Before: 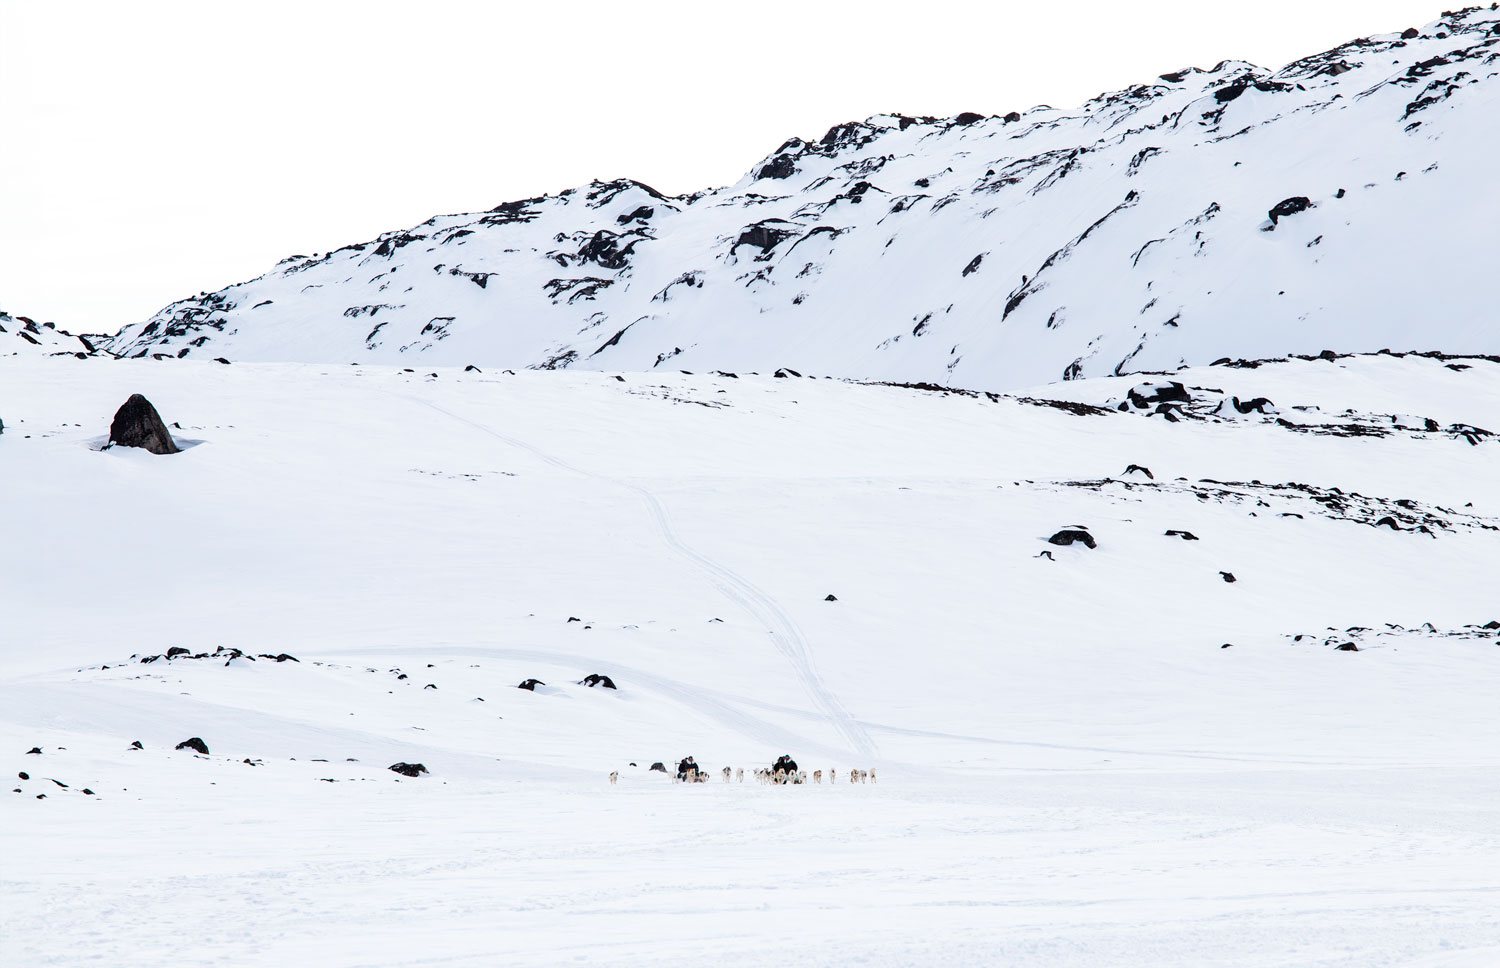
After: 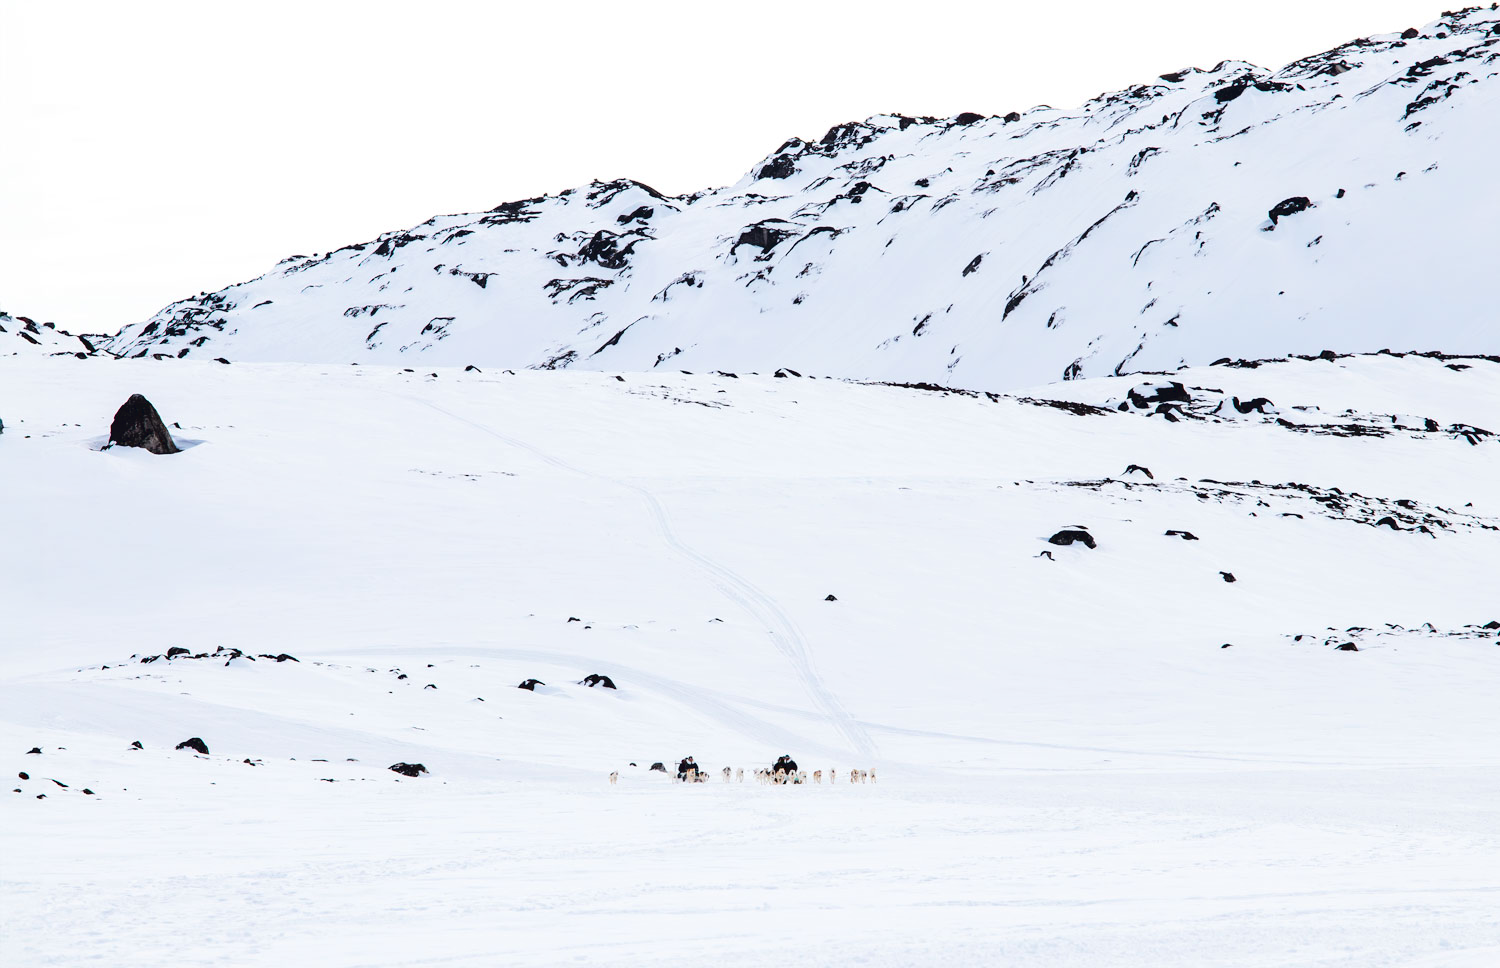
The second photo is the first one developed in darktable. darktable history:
tone curve: curves: ch0 [(0, 0) (0.003, 0.047) (0.011, 0.05) (0.025, 0.053) (0.044, 0.057) (0.069, 0.062) (0.1, 0.084) (0.136, 0.115) (0.177, 0.159) (0.224, 0.216) (0.277, 0.289) (0.335, 0.382) (0.399, 0.474) (0.468, 0.561) (0.543, 0.636) (0.623, 0.705) (0.709, 0.778) (0.801, 0.847) (0.898, 0.916) (1, 1)]
